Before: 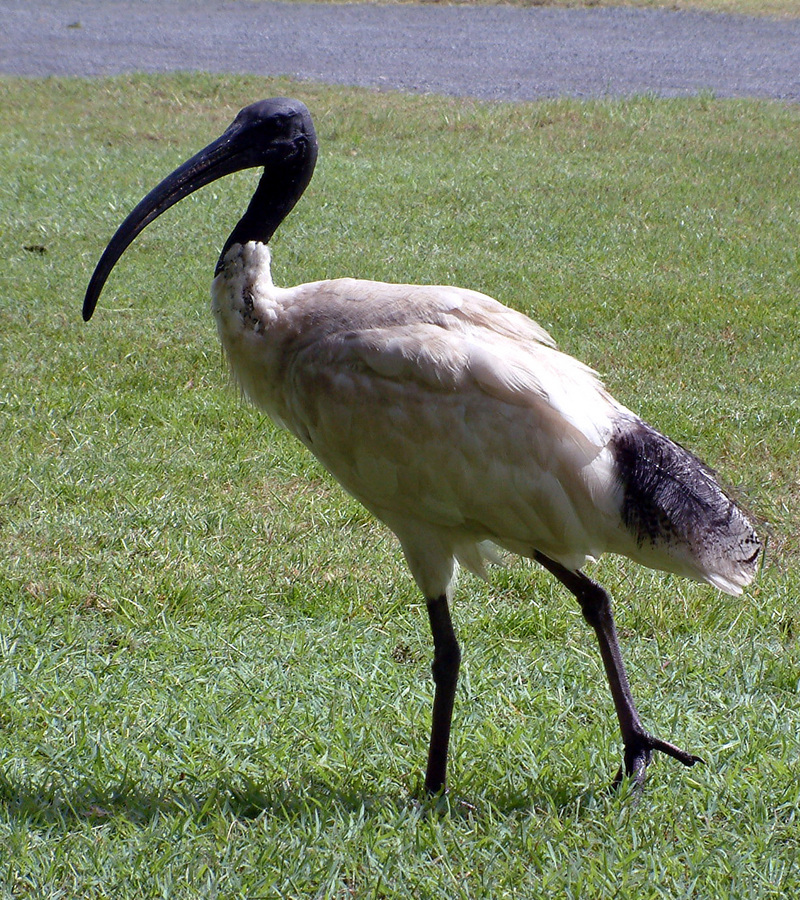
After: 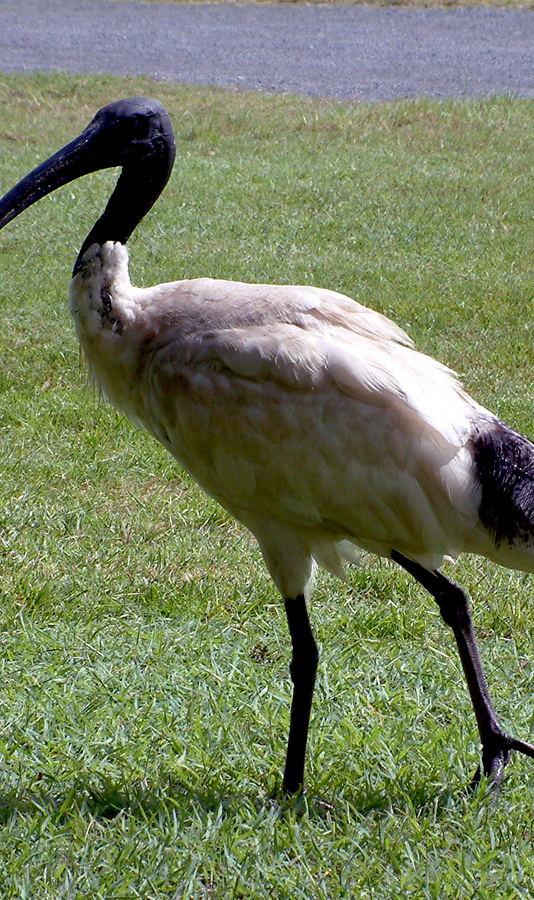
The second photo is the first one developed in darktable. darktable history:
crop and rotate: left 17.76%, right 15.445%
exposure: black level correction 0.01, compensate exposure bias true, compensate highlight preservation false
